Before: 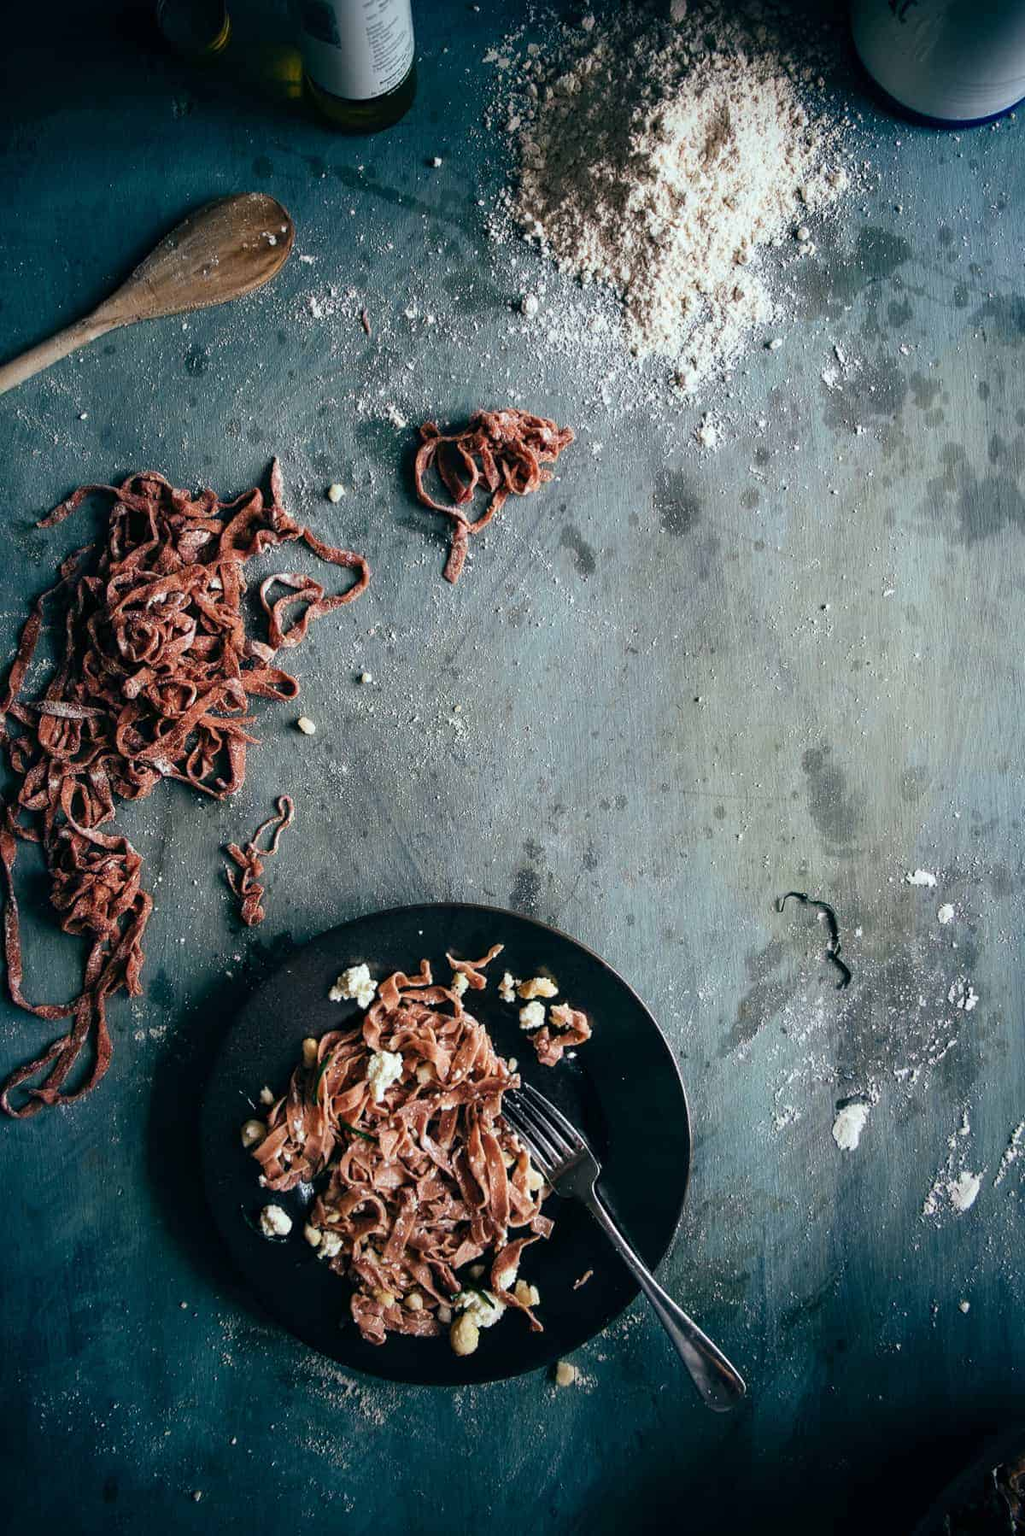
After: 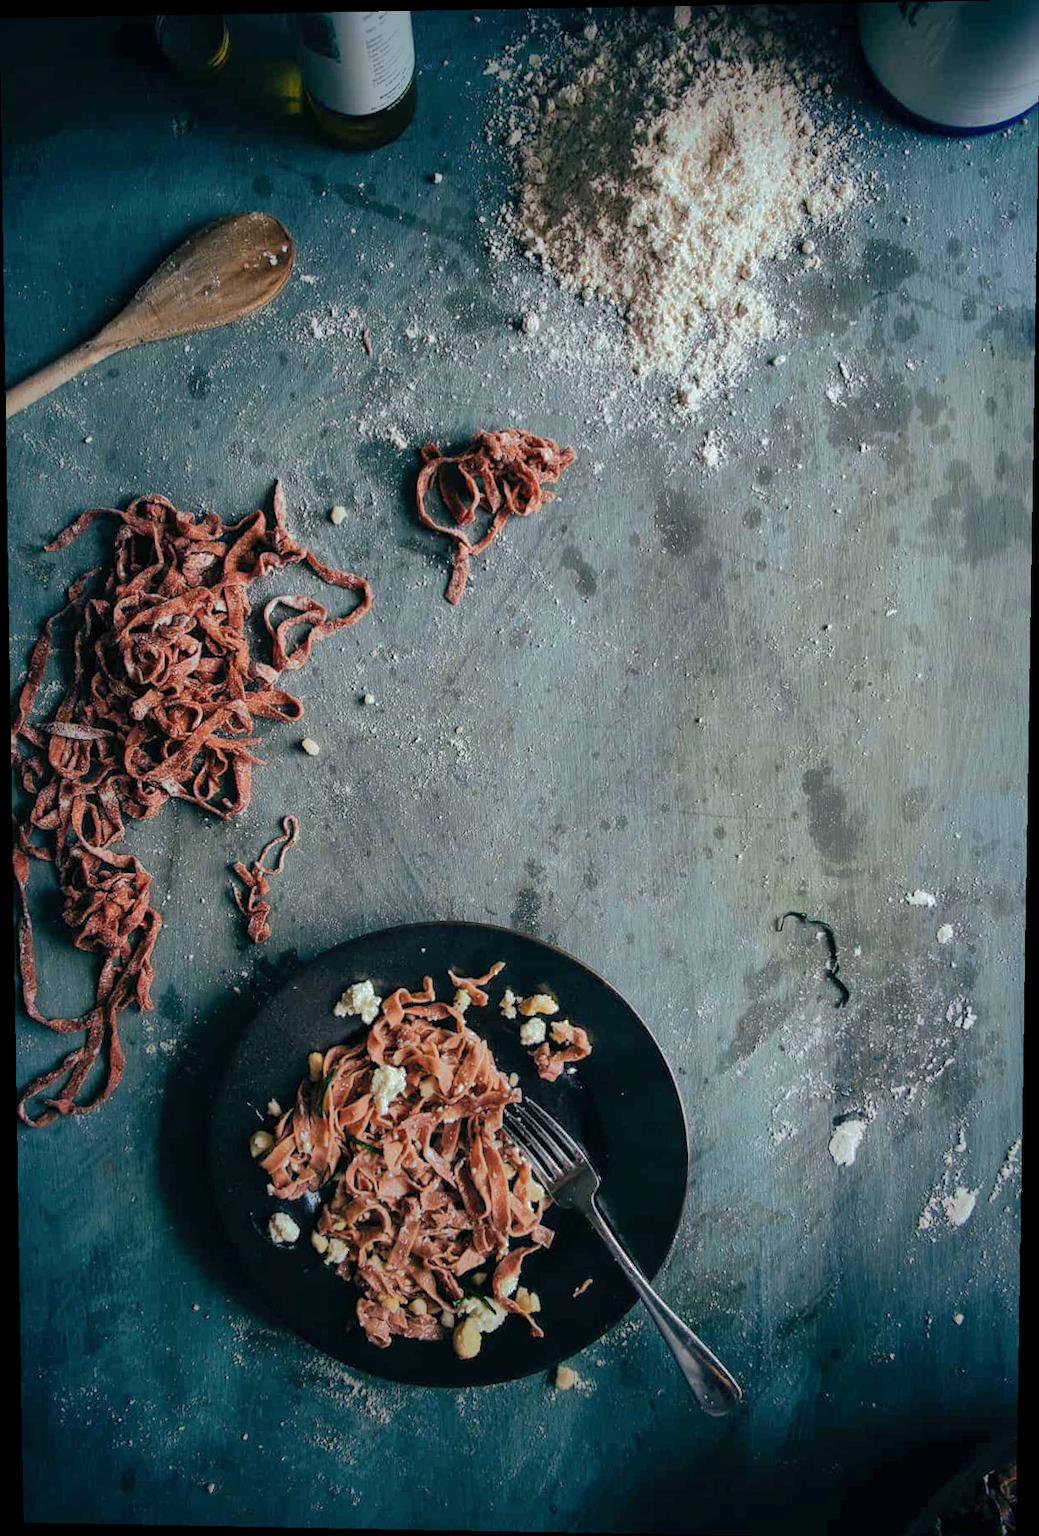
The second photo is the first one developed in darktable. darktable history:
shadows and highlights: shadows 38.43, highlights -74.54
rotate and perspective: lens shift (vertical) 0.048, lens shift (horizontal) -0.024, automatic cropping off
crop: top 0.05%, bottom 0.098%
